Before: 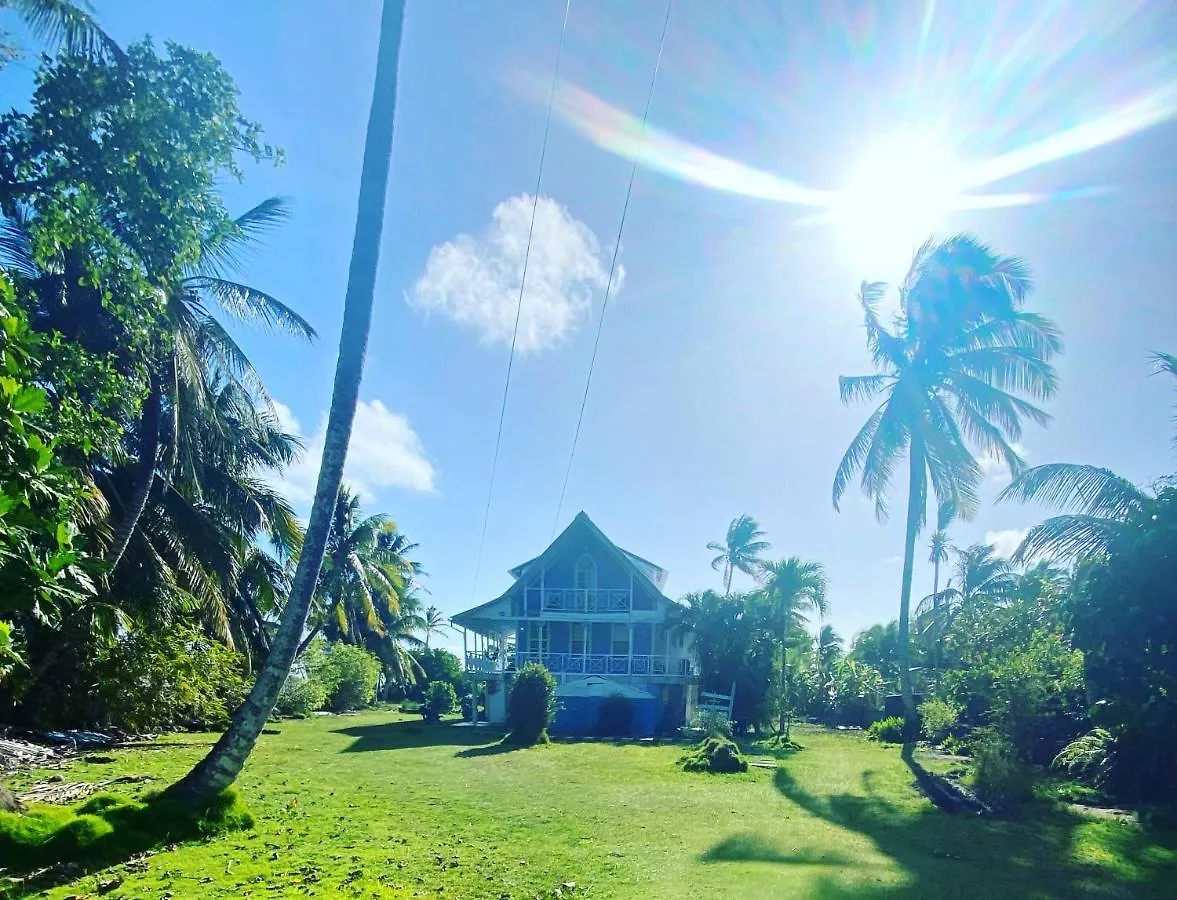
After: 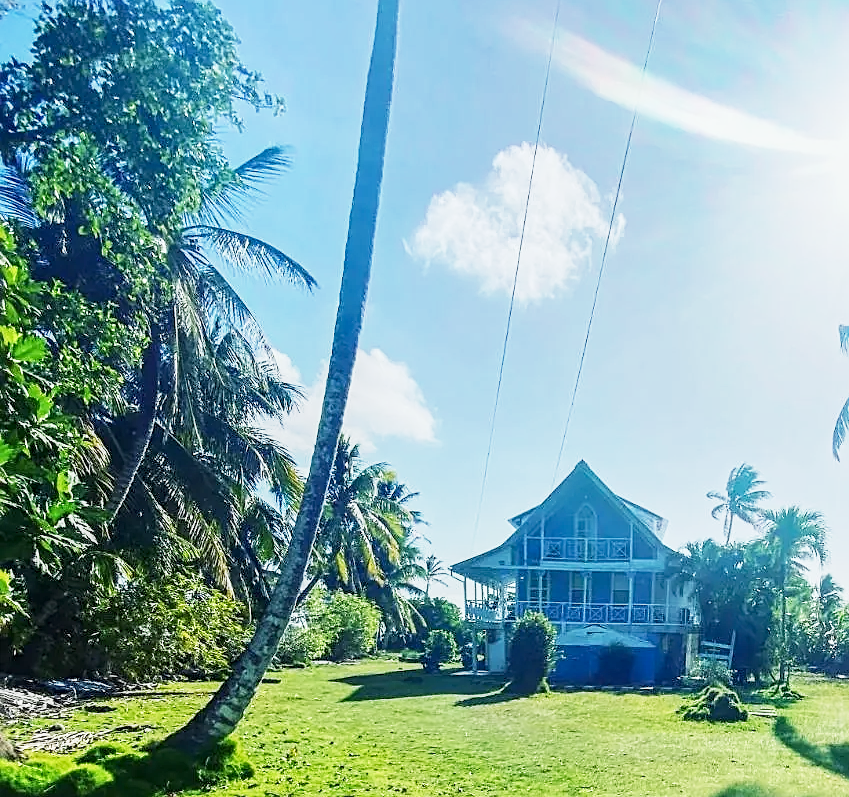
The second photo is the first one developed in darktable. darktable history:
sharpen: on, module defaults
local contrast: detail 139%
base curve: curves: ch0 [(0, 0) (0.088, 0.125) (0.176, 0.251) (0.354, 0.501) (0.613, 0.749) (1, 0.877)], preserve colors none
crop: top 5.745%, right 27.851%, bottom 5.602%
